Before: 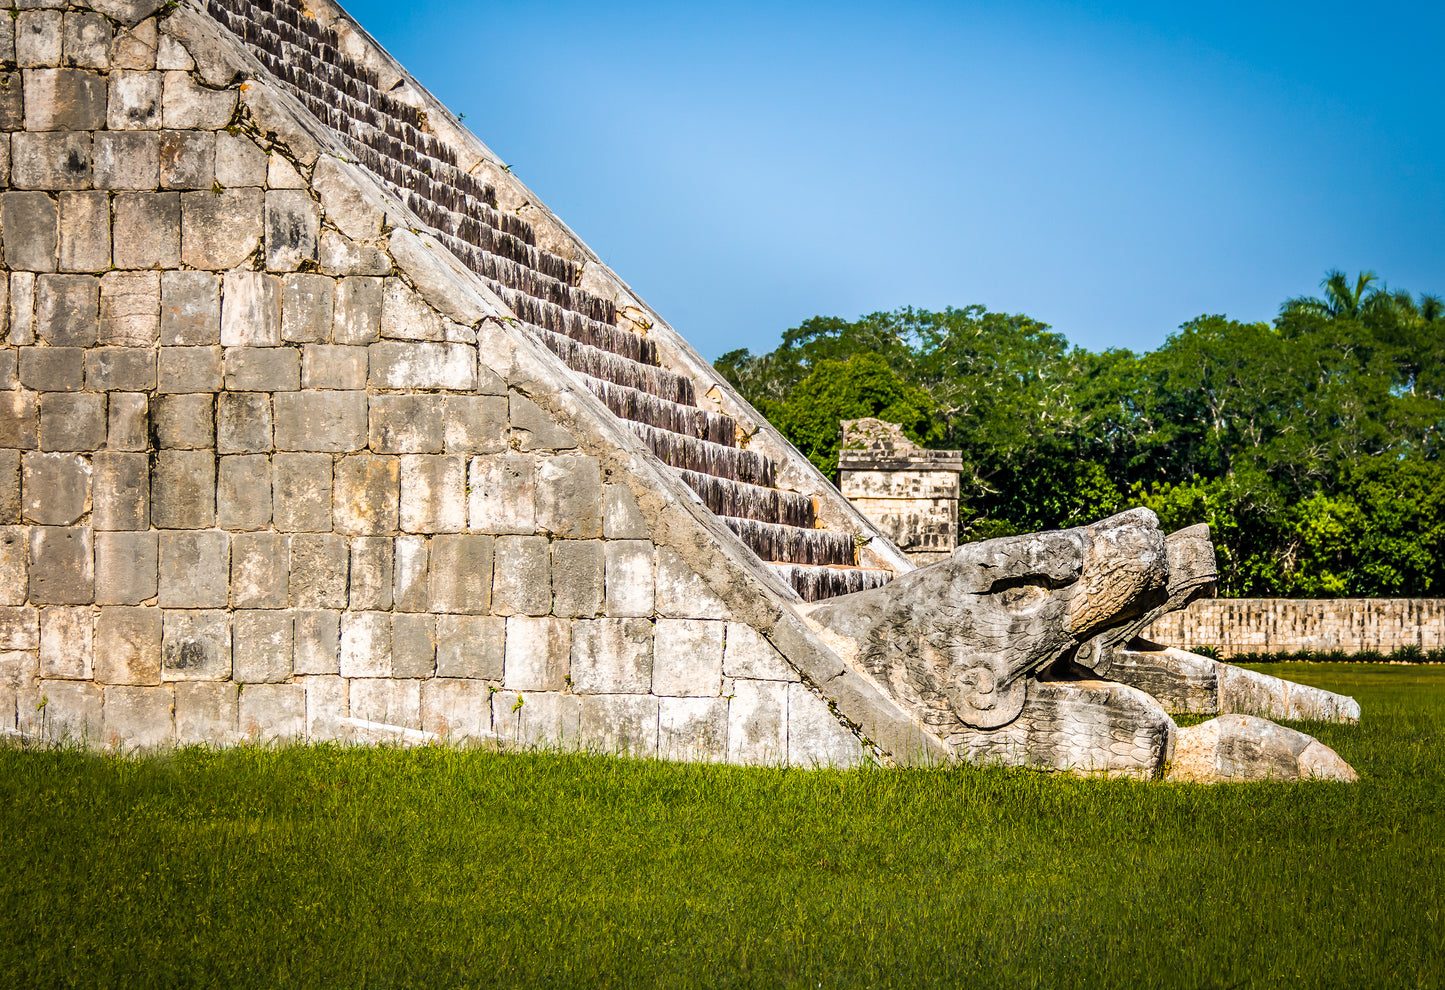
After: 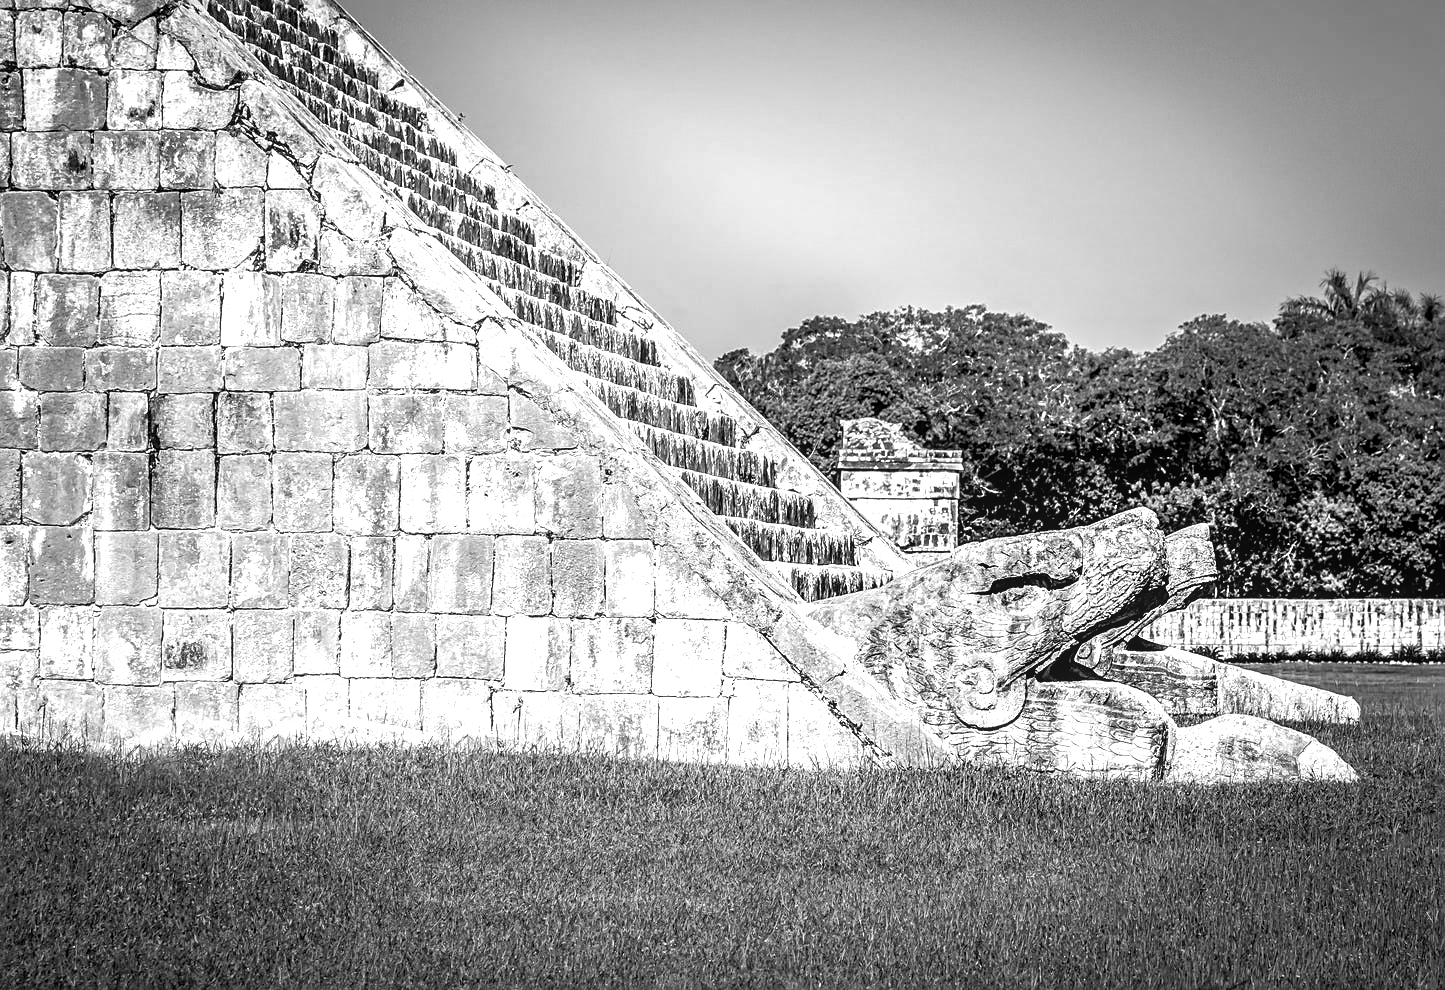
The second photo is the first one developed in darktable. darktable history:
color balance rgb: linear chroma grading › global chroma 10%, perceptual saturation grading › global saturation 40%, perceptual brilliance grading › global brilliance 30%, global vibrance 20%
vibrance: vibrance 67%
monochrome: on, module defaults
color zones: curves: ch0 [(0, 0.65) (0.096, 0.644) (0.221, 0.539) (0.429, 0.5) (0.571, 0.5) (0.714, 0.5) (0.857, 0.5) (1, 0.65)]; ch1 [(0, 0.5) (0.143, 0.5) (0.257, -0.002) (0.429, 0.04) (0.571, -0.001) (0.714, -0.015) (0.857, 0.024) (1, 0.5)]
sharpen: on, module defaults
exposure: black level correction 0.006, exposure -0.226 EV, compensate highlight preservation false
local contrast: on, module defaults
contrast equalizer: octaves 7, y [[0.6 ×6], [0.55 ×6], [0 ×6], [0 ×6], [0 ×6]], mix -0.3
